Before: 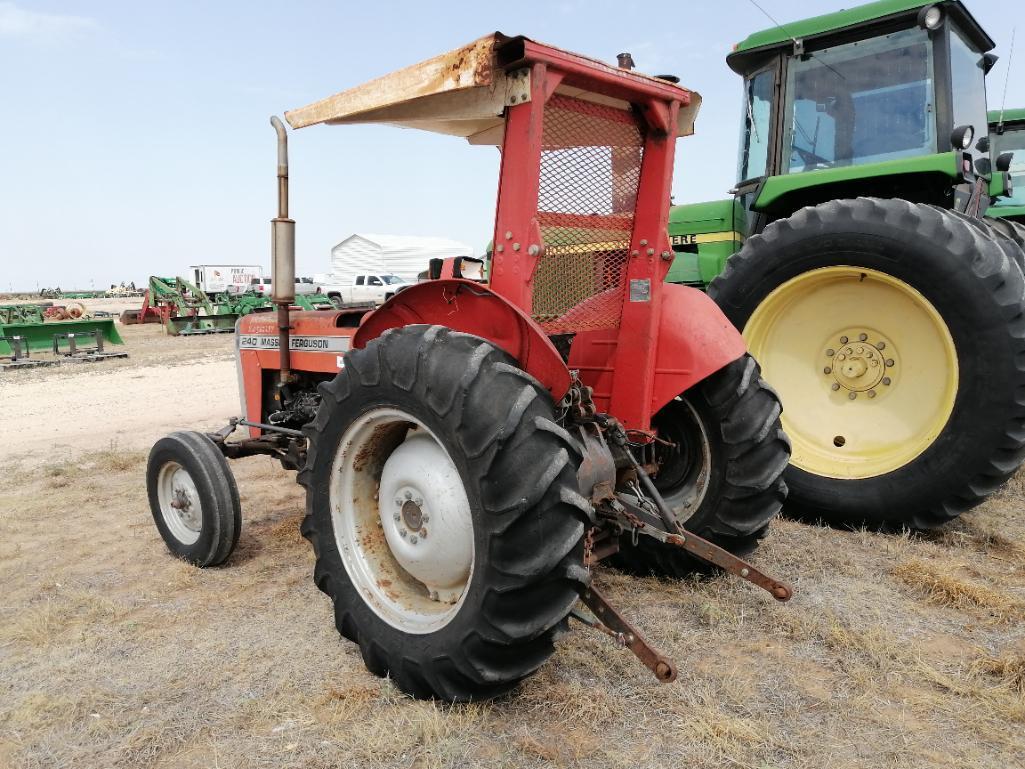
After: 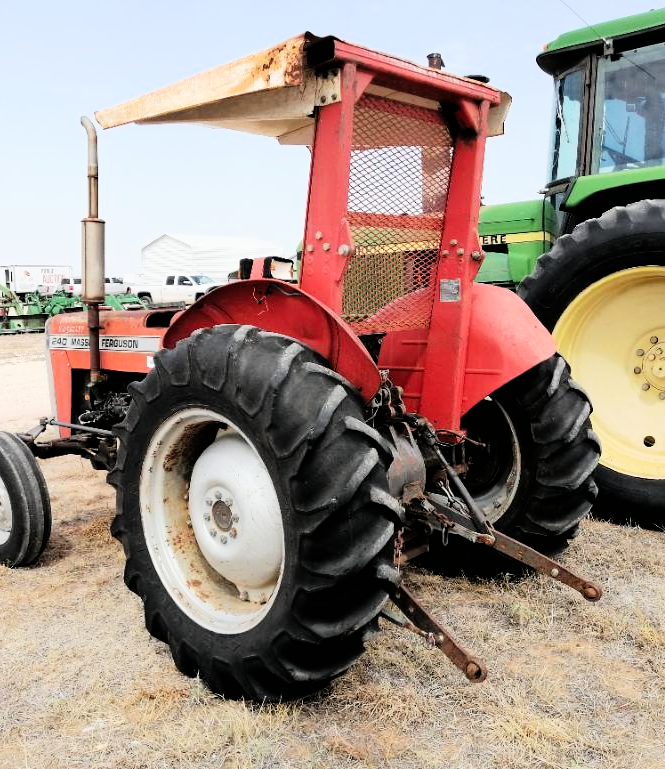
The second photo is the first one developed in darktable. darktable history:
exposure: exposure 0.377 EV, compensate exposure bias true, compensate highlight preservation false
crop and rotate: left 18.586%, right 16.528%
filmic rgb: black relative exposure -16 EV, white relative exposure 6.25 EV, threshold 5.94 EV, hardness 5.11, contrast 1.344, enable highlight reconstruction true
contrast brightness saturation: contrast 0.1, brightness 0.039, saturation 0.091
